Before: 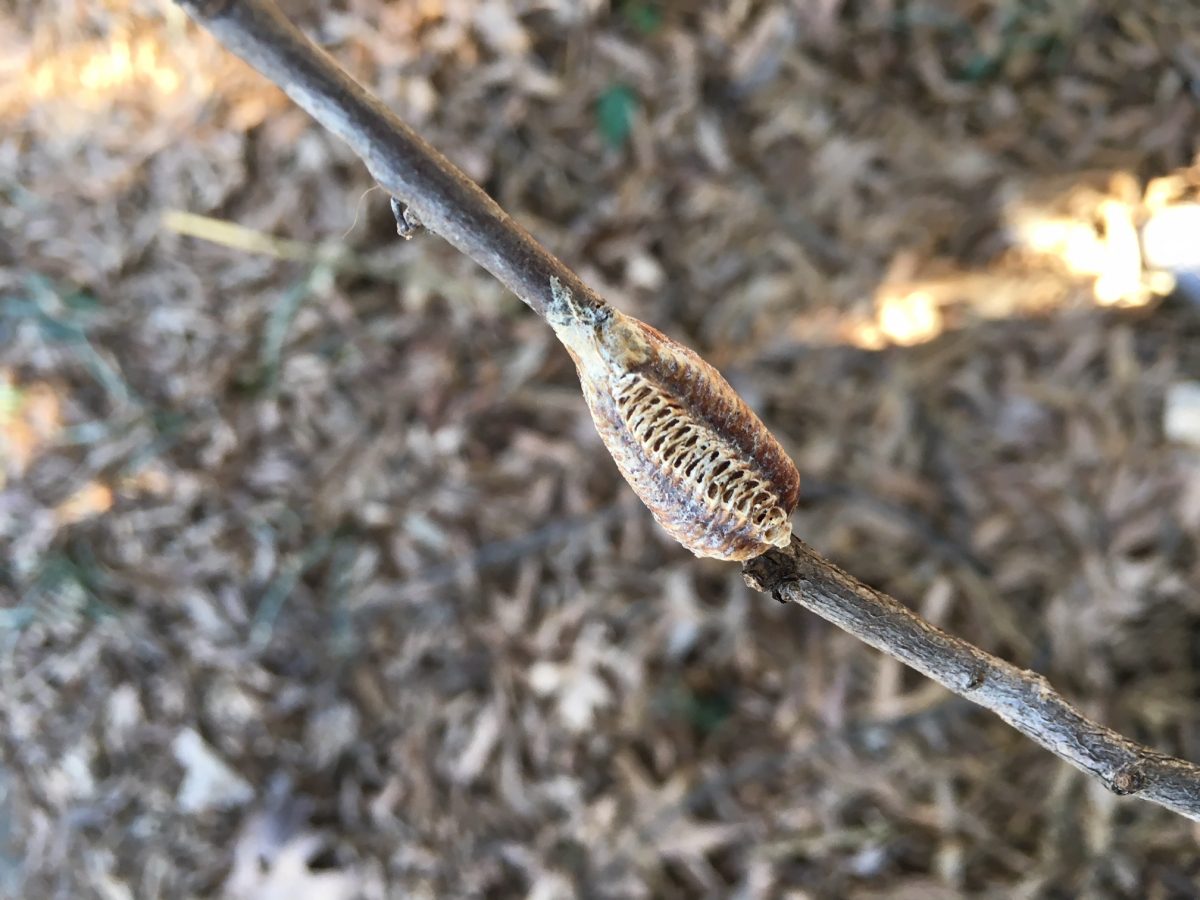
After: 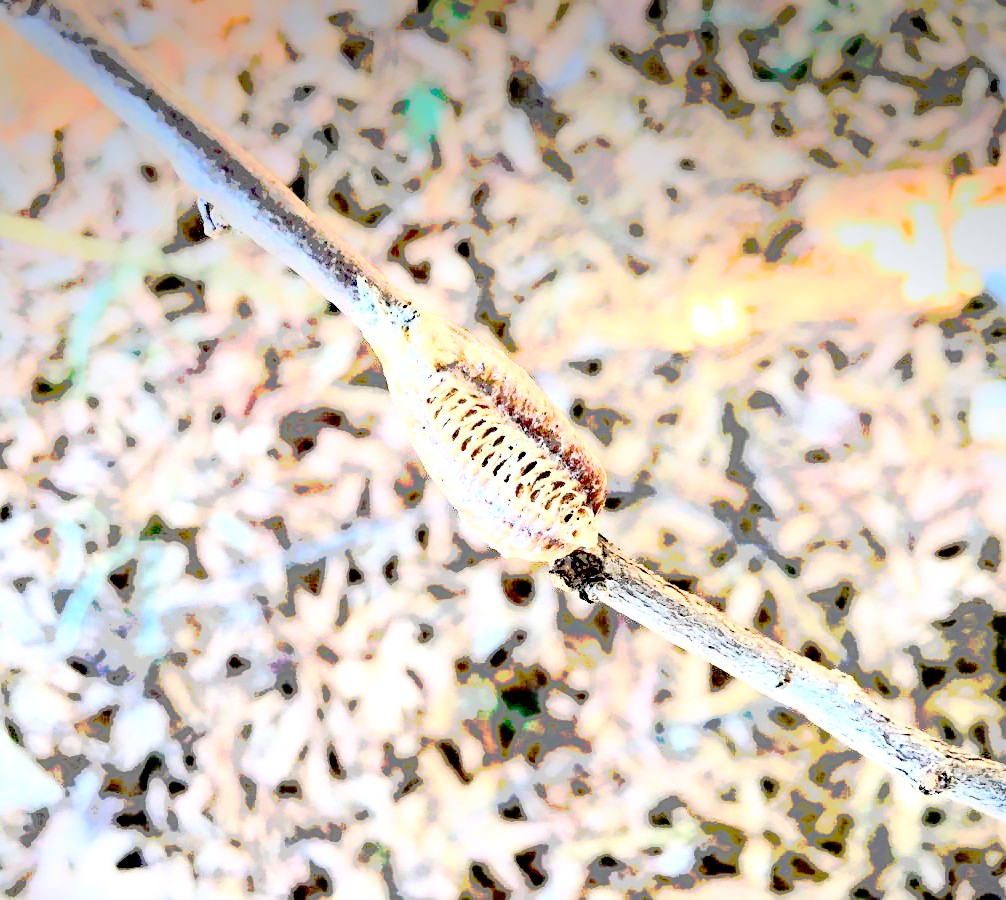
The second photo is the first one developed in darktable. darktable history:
rgb curve: curves: ch0 [(0, 0) (0.21, 0.15) (0.24, 0.21) (0.5, 0.75) (0.75, 0.96) (0.89, 0.99) (1, 1)]; ch1 [(0, 0.02) (0.21, 0.13) (0.25, 0.2) (0.5, 0.67) (0.75, 0.9) (0.89, 0.97) (1, 1)]; ch2 [(0, 0.02) (0.21, 0.13) (0.25, 0.2) (0.5, 0.67) (0.75, 0.9) (0.89, 0.97) (1, 1)], compensate middle gray true
crop: left 16.145%
haze removal: strength 0.29, distance 0.25, compatibility mode true, adaptive false
vignetting: fall-off start 97.52%, fall-off radius 100%, brightness -0.574, saturation 0, center (-0.027, 0.404), width/height ratio 1.368, unbound false
tone curve: curves: ch0 [(0, 0) (0.003, 0.011) (0.011, 0.043) (0.025, 0.133) (0.044, 0.226) (0.069, 0.303) (0.1, 0.371) (0.136, 0.429) (0.177, 0.482) (0.224, 0.516) (0.277, 0.539) (0.335, 0.535) (0.399, 0.517) (0.468, 0.498) (0.543, 0.523) (0.623, 0.655) (0.709, 0.83) (0.801, 0.827) (0.898, 0.89) (1, 1)], preserve colors none
exposure: black level correction 0.016, exposure 1.774 EV, compensate highlight preservation false
